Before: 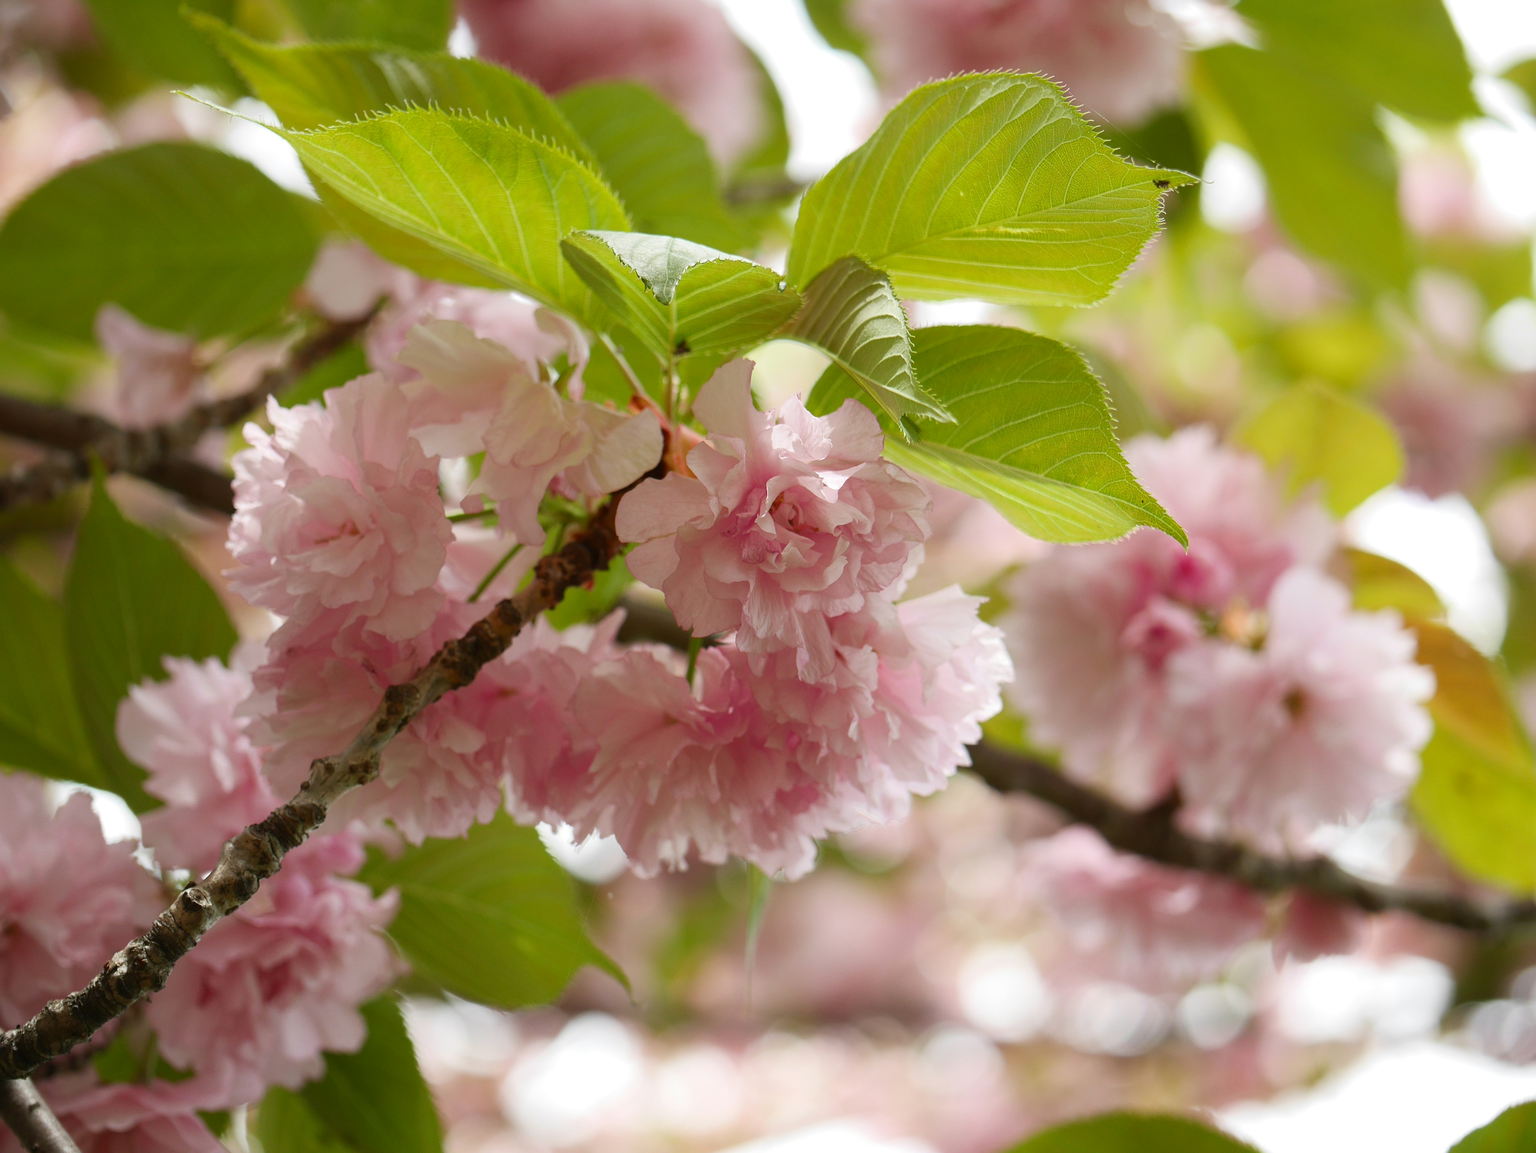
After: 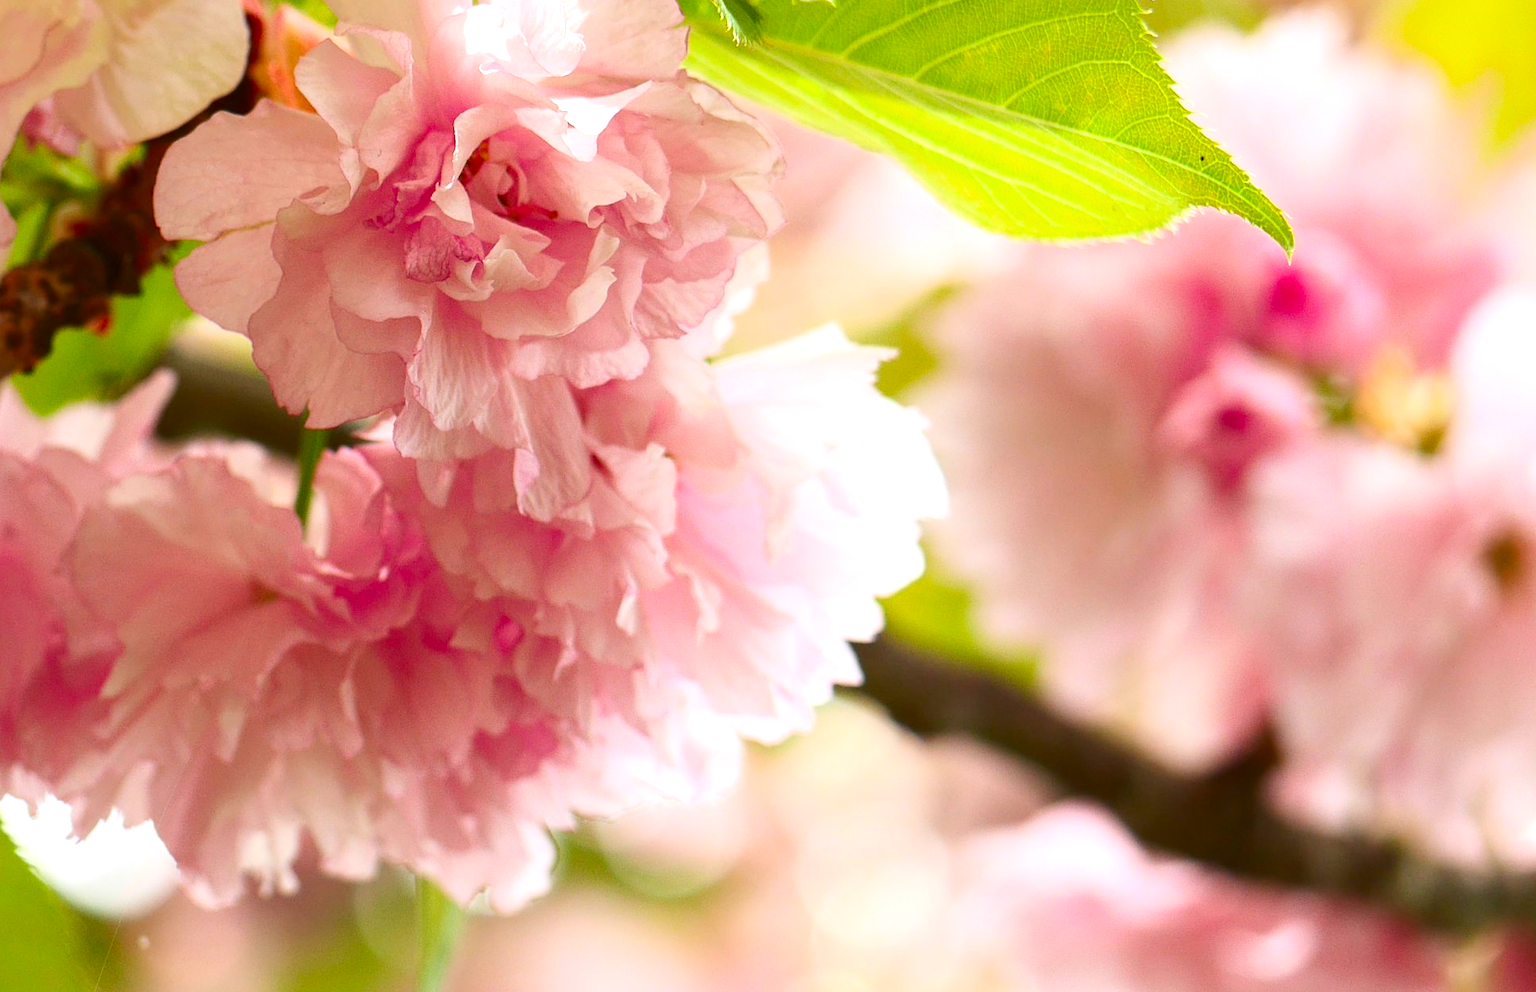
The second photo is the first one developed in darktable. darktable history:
exposure: exposure 0.669 EV, compensate highlight preservation false
contrast brightness saturation: contrast 0.18, saturation 0.3
crop: left 35.03%, top 36.625%, right 14.663%, bottom 20.057%
